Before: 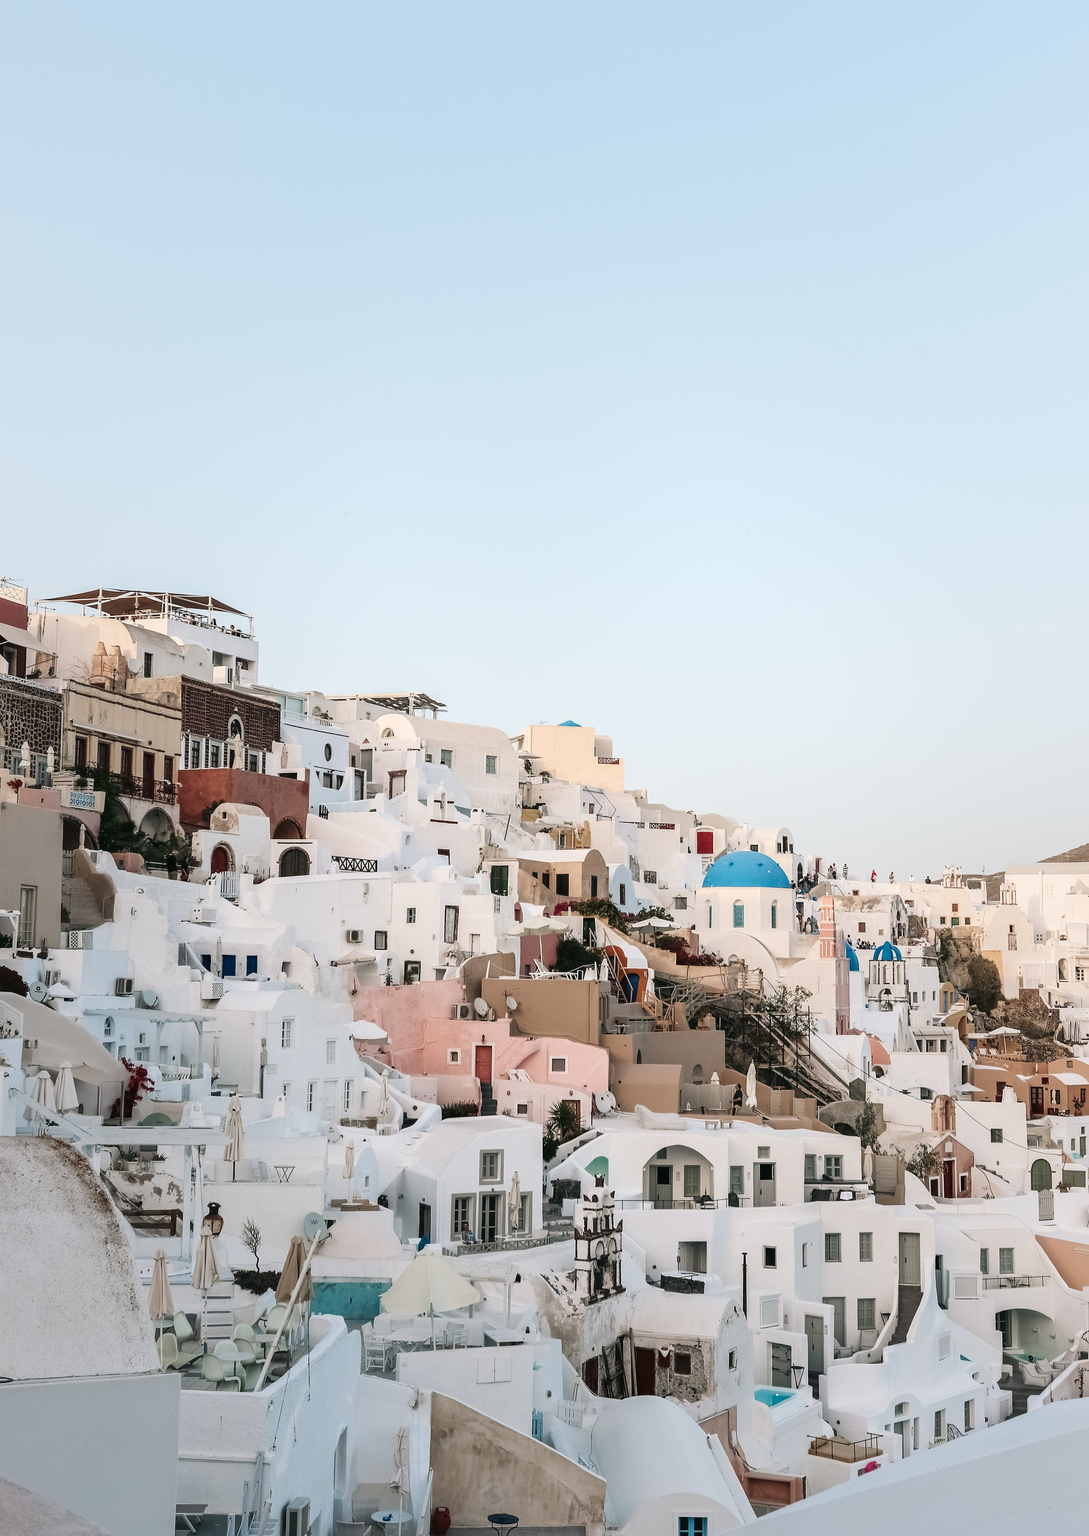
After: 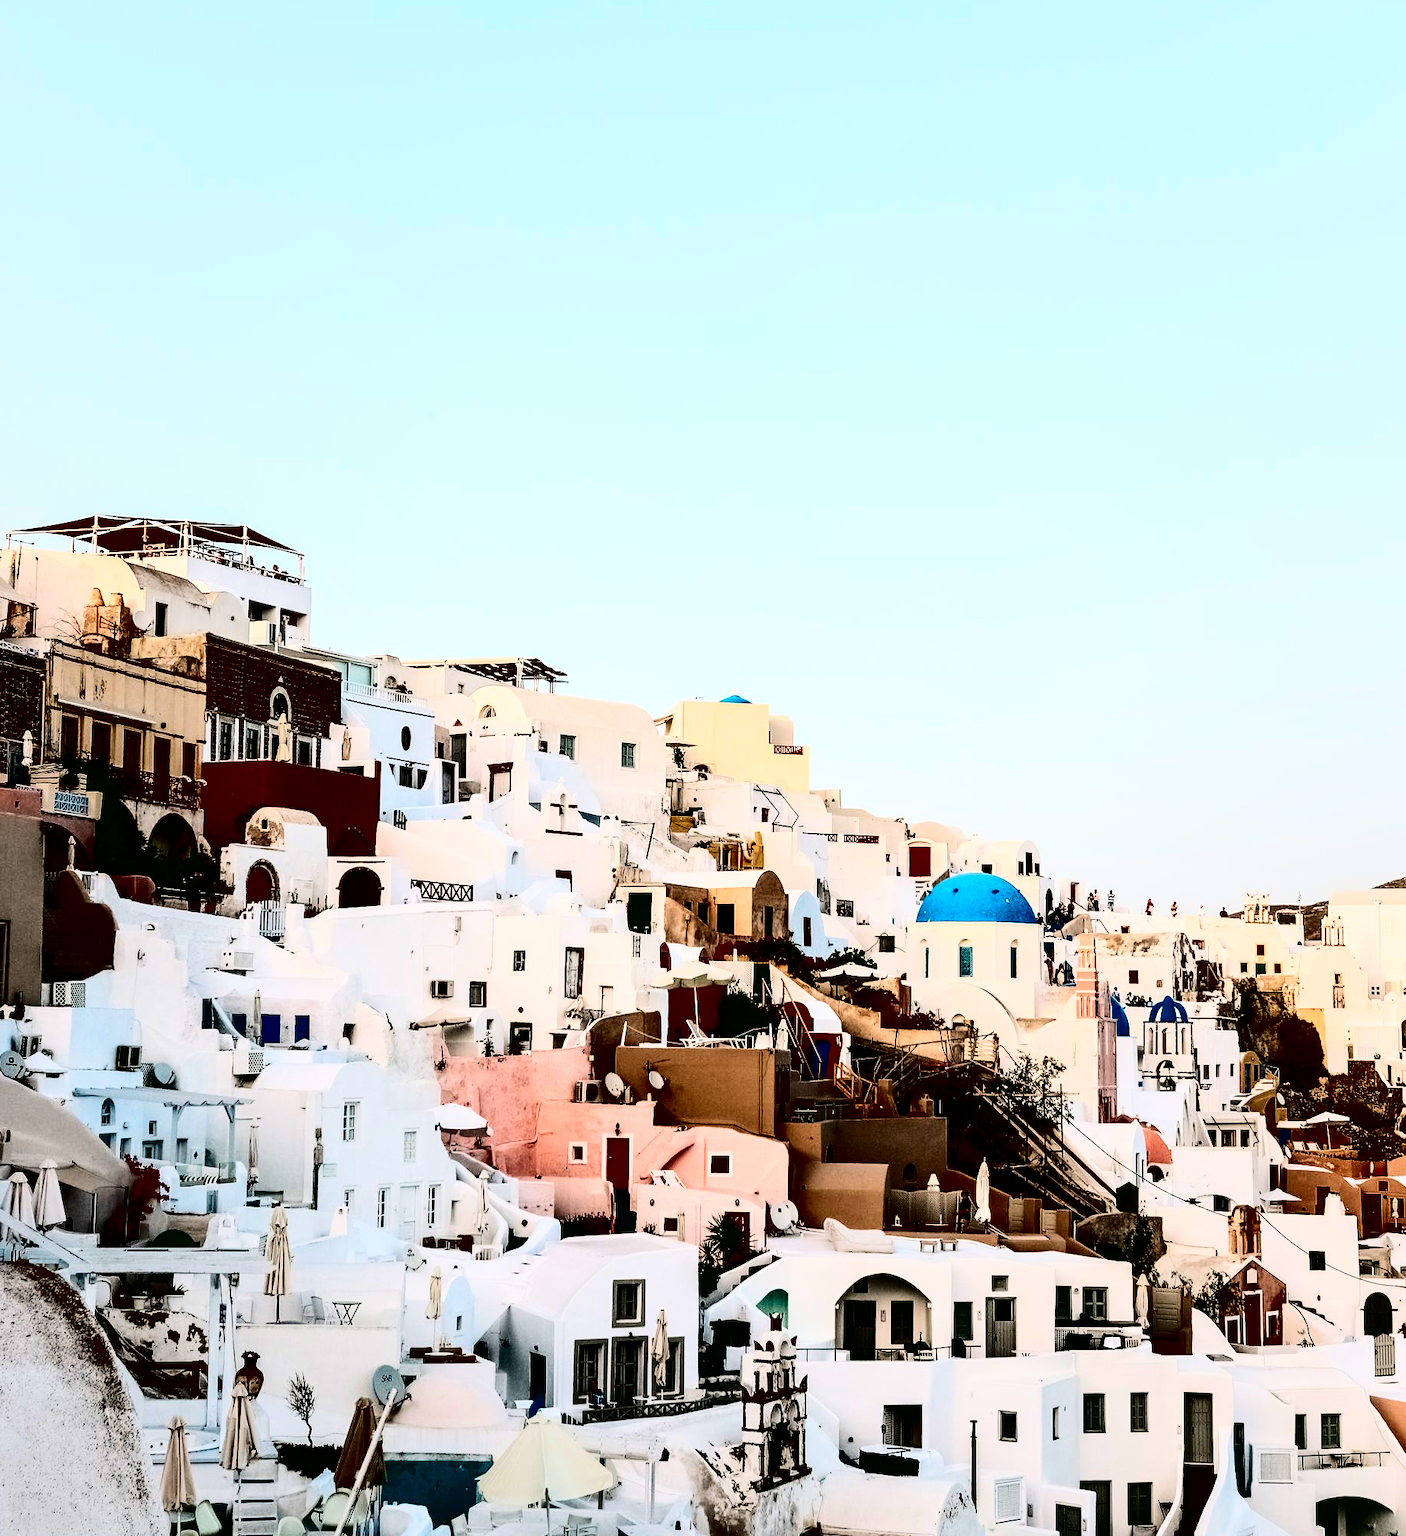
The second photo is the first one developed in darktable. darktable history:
local contrast: highlights 100%, shadows 98%, detail 119%, midtone range 0.2
contrast brightness saturation: contrast 0.787, brightness -0.989, saturation 0.992
crop and rotate: left 2.809%, top 13.709%, right 2.384%, bottom 12.875%
